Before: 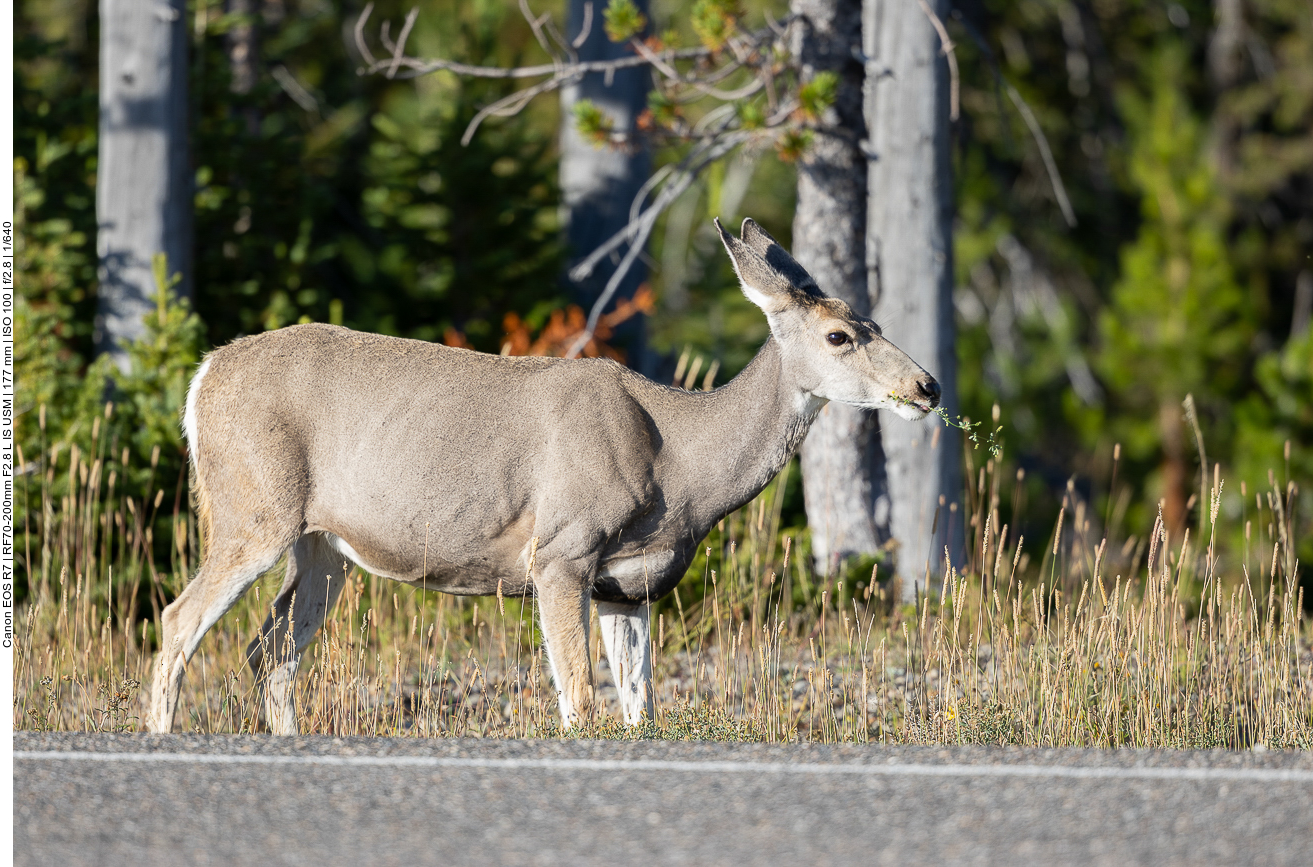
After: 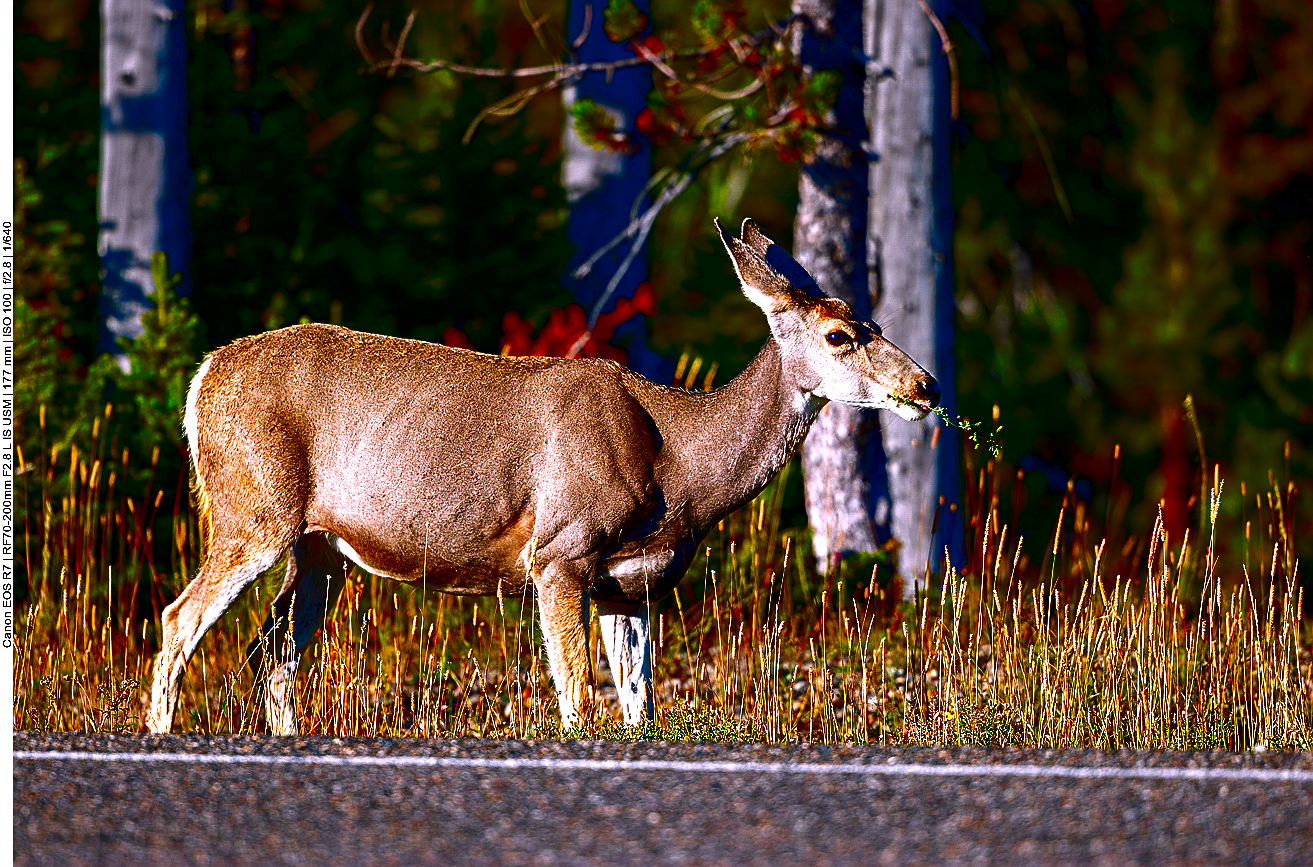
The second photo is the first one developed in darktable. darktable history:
color balance rgb: linear chroma grading › shadows 10%, linear chroma grading › highlights 10%, linear chroma grading › global chroma 15%, linear chroma grading › mid-tones 15%, perceptual saturation grading › global saturation 40%, perceptual saturation grading › highlights -25%, perceptual saturation grading › mid-tones 35%, perceptual saturation grading › shadows 35%, perceptual brilliance grading › global brilliance 11.29%, global vibrance 11.29%
sharpen: on, module defaults
color correction: highlights a* 15.46, highlights b* -20.56
contrast brightness saturation: brightness -1, saturation 1
